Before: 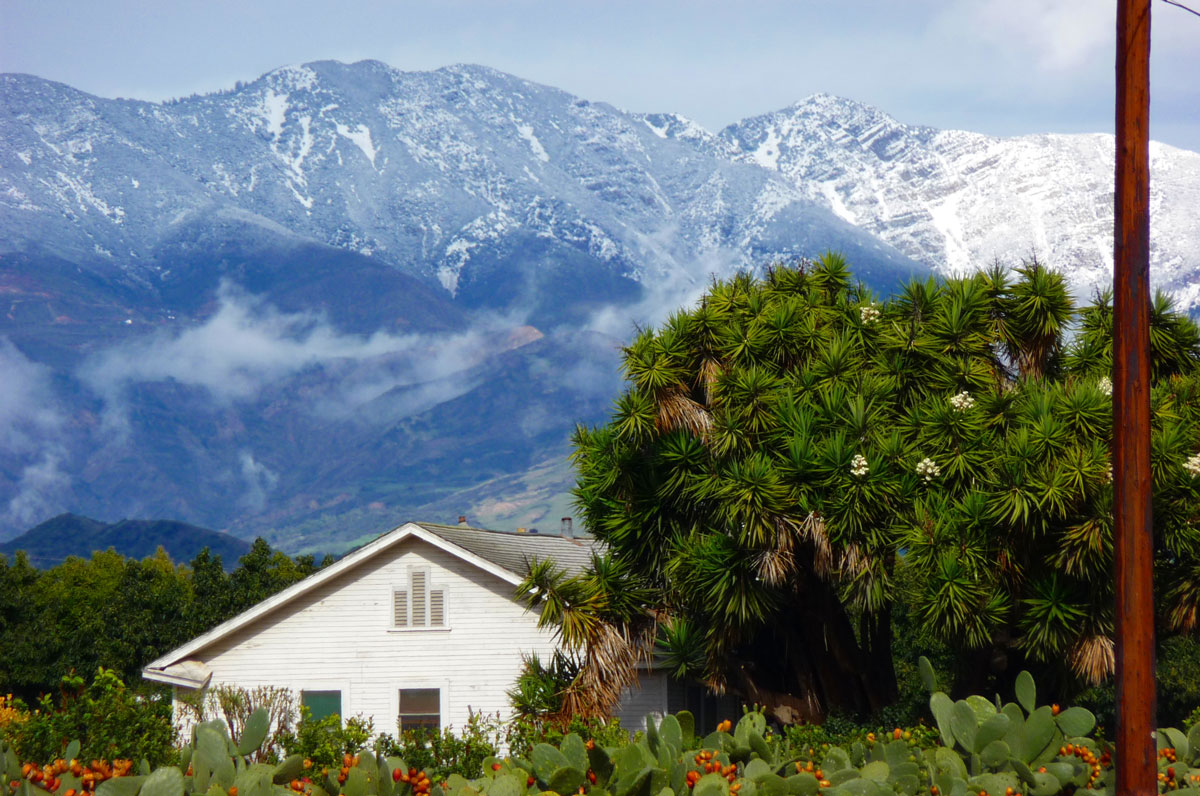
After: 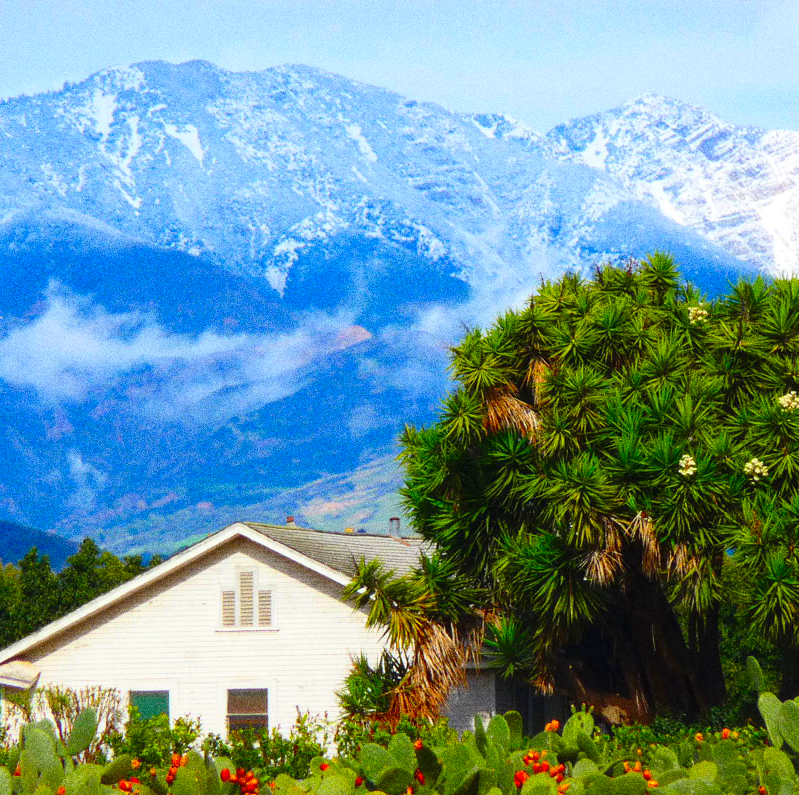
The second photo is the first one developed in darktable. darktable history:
contrast brightness saturation: contrast 0.2, brightness 0.2, saturation 0.8
crop and rotate: left 14.385%, right 18.948%
grain: strength 49.07%
